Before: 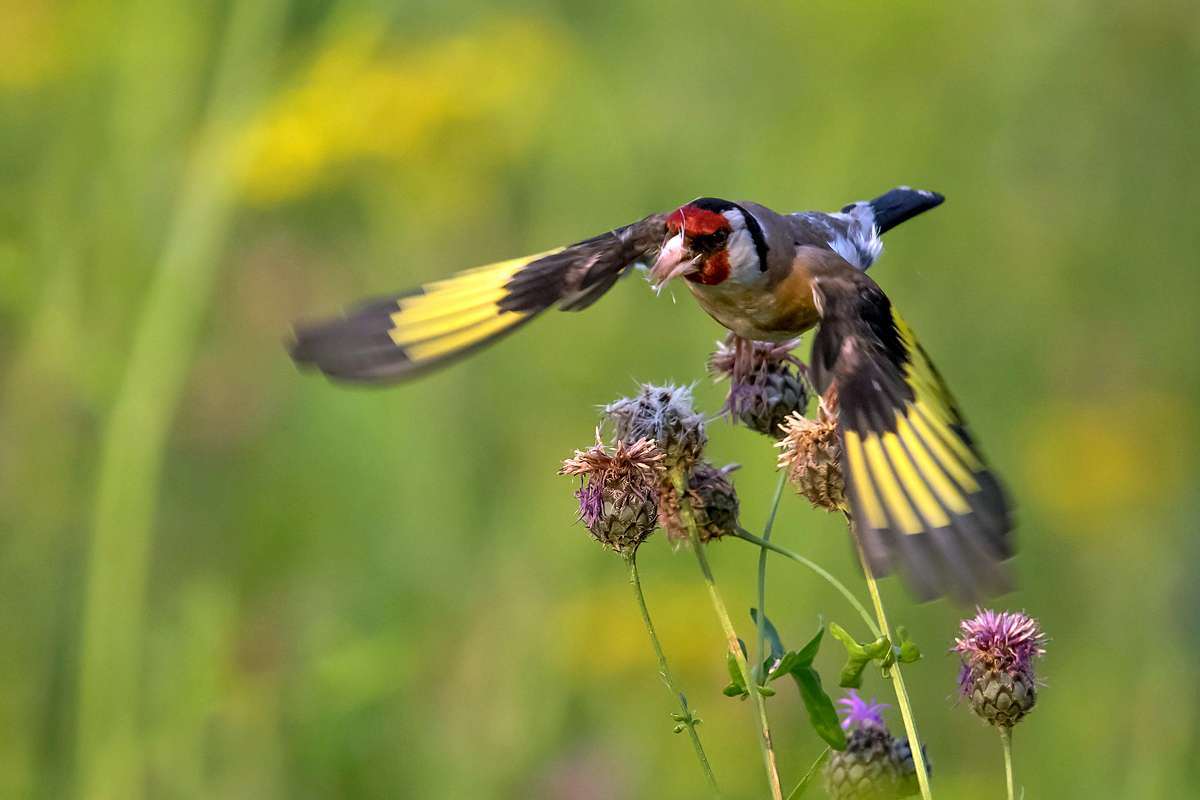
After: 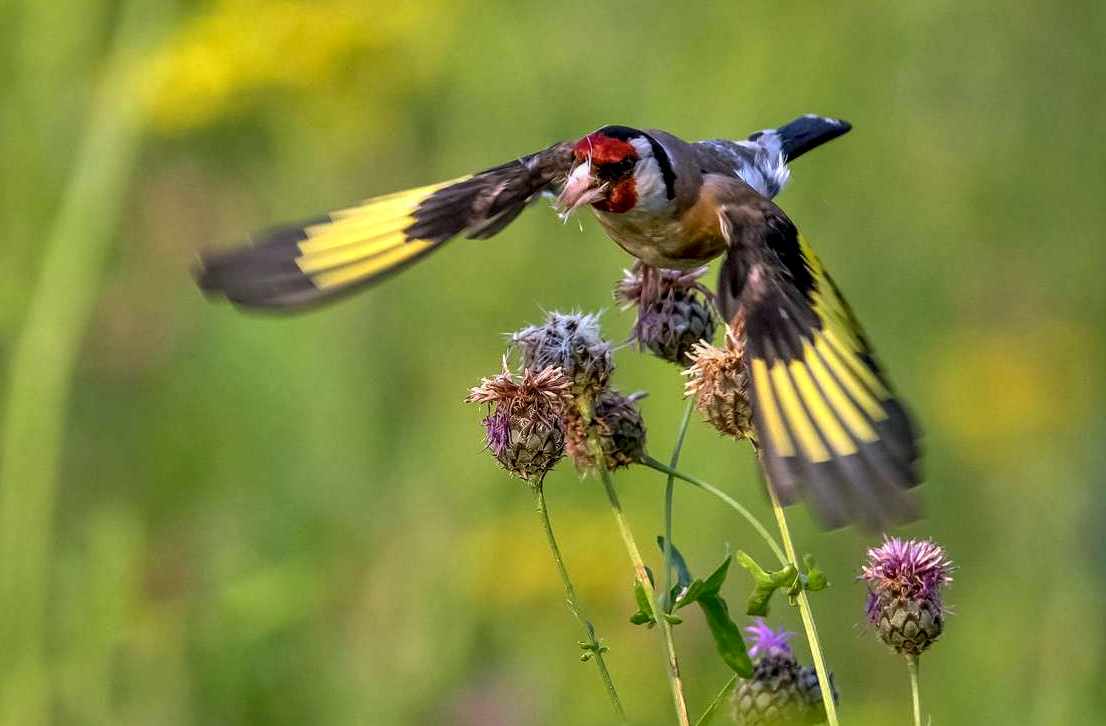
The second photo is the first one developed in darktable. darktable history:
shadows and highlights: soften with gaussian
crop and rotate: left 7.82%, top 9.189%
local contrast: on, module defaults
